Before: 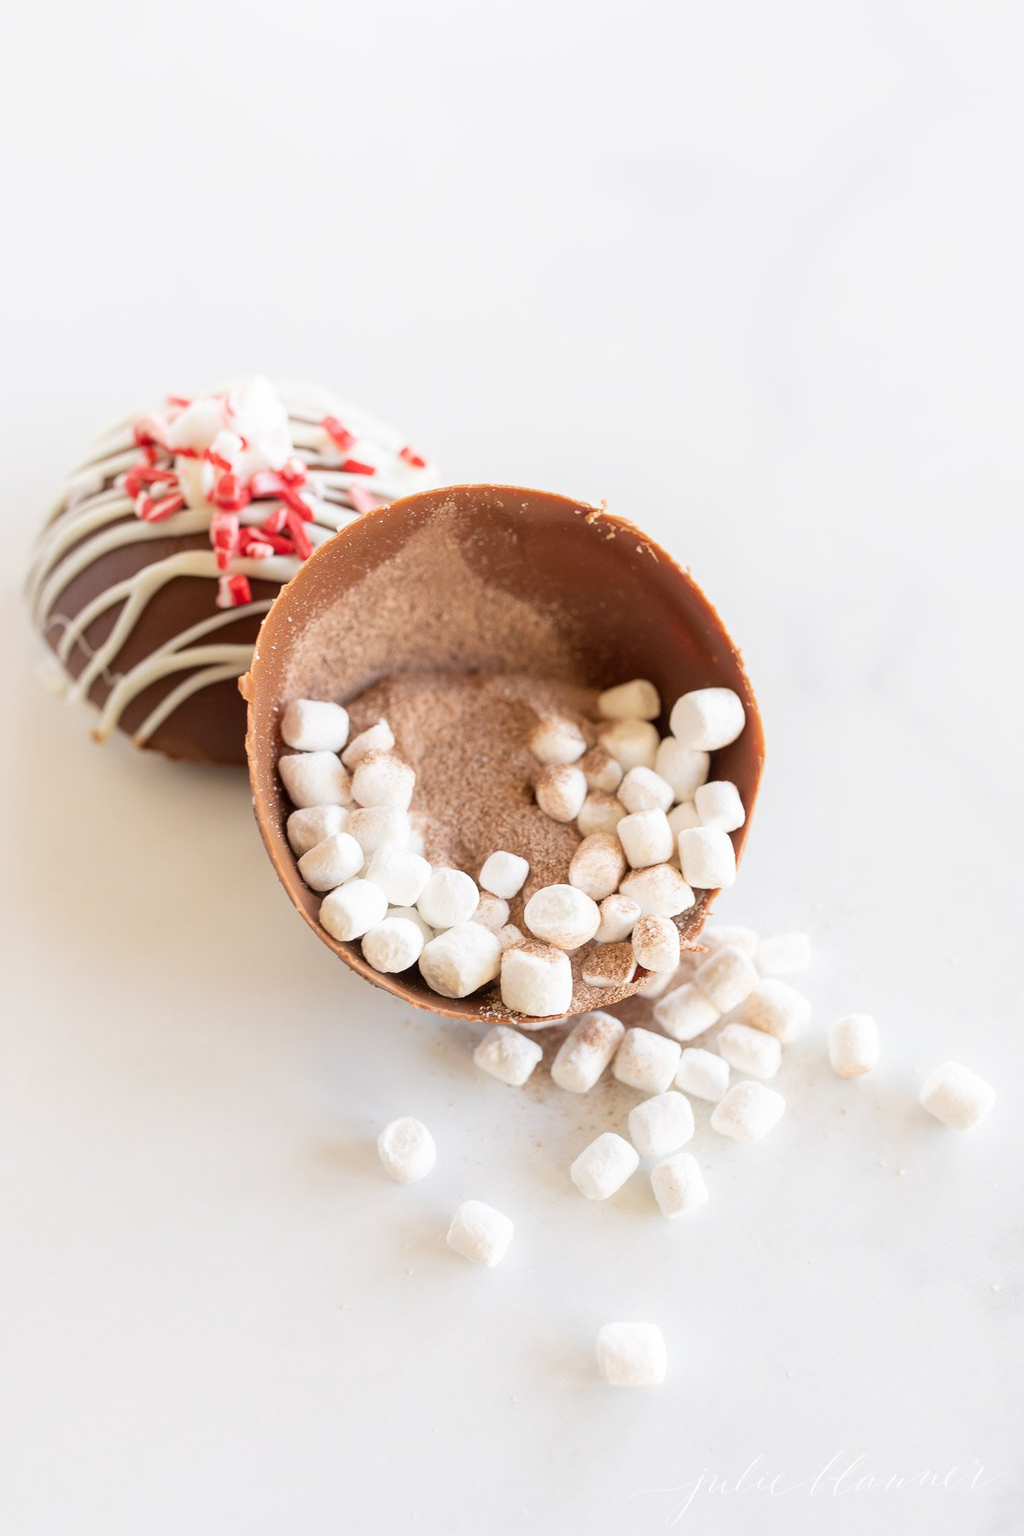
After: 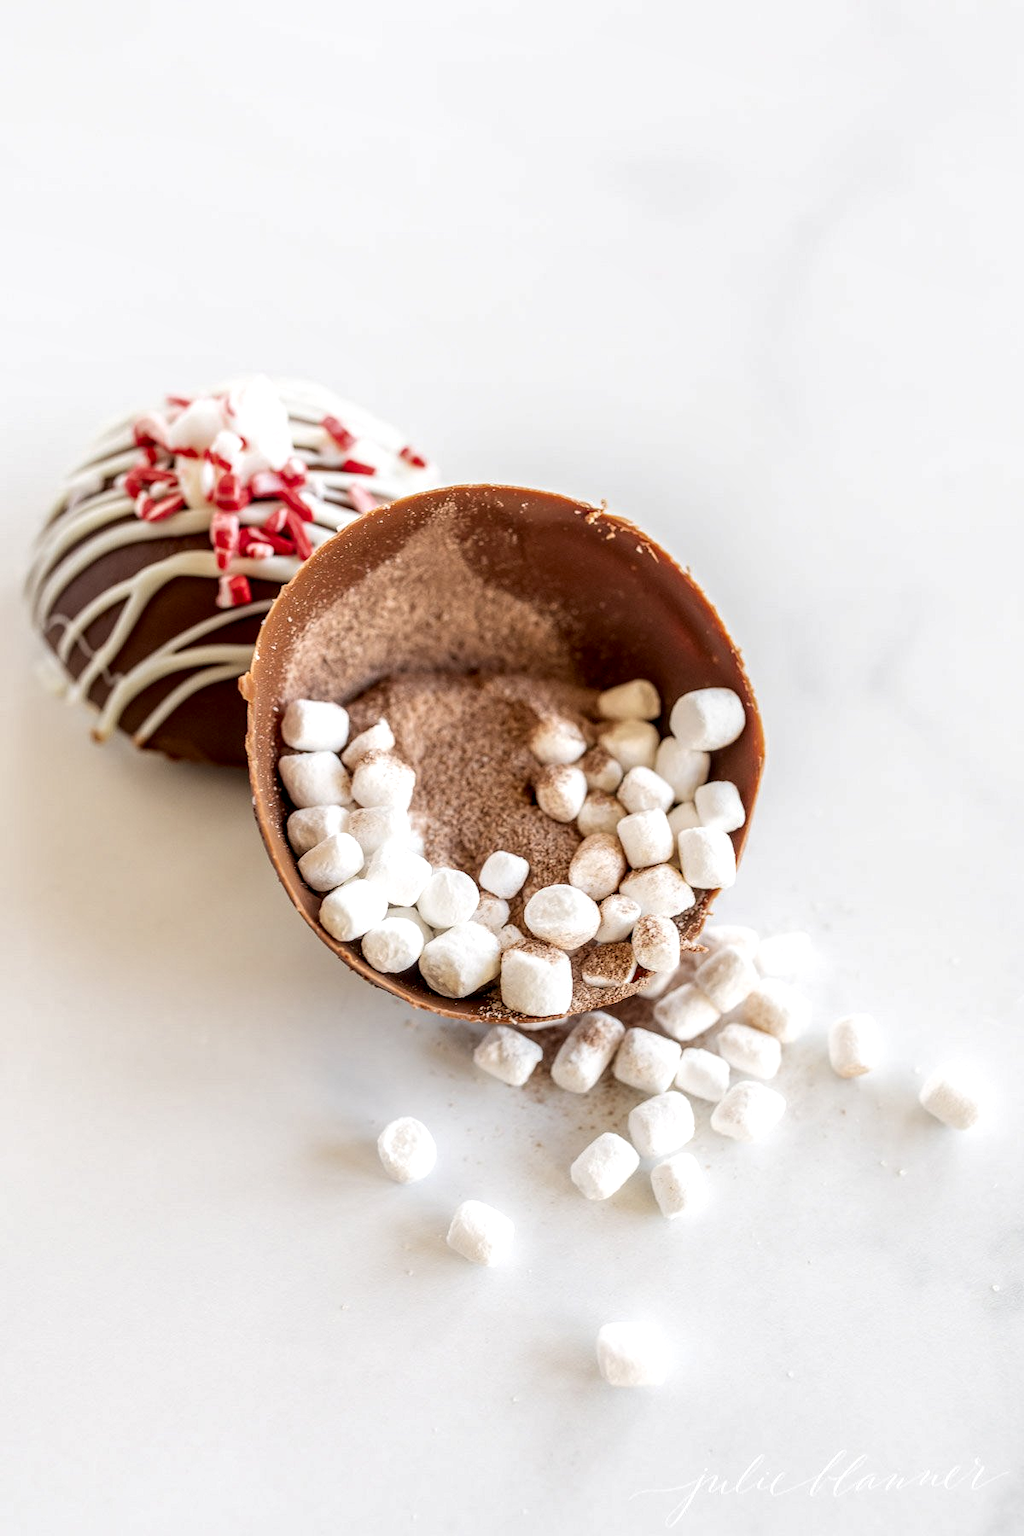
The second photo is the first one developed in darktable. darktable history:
local contrast: highlights 6%, shadows 2%, detail 182%
